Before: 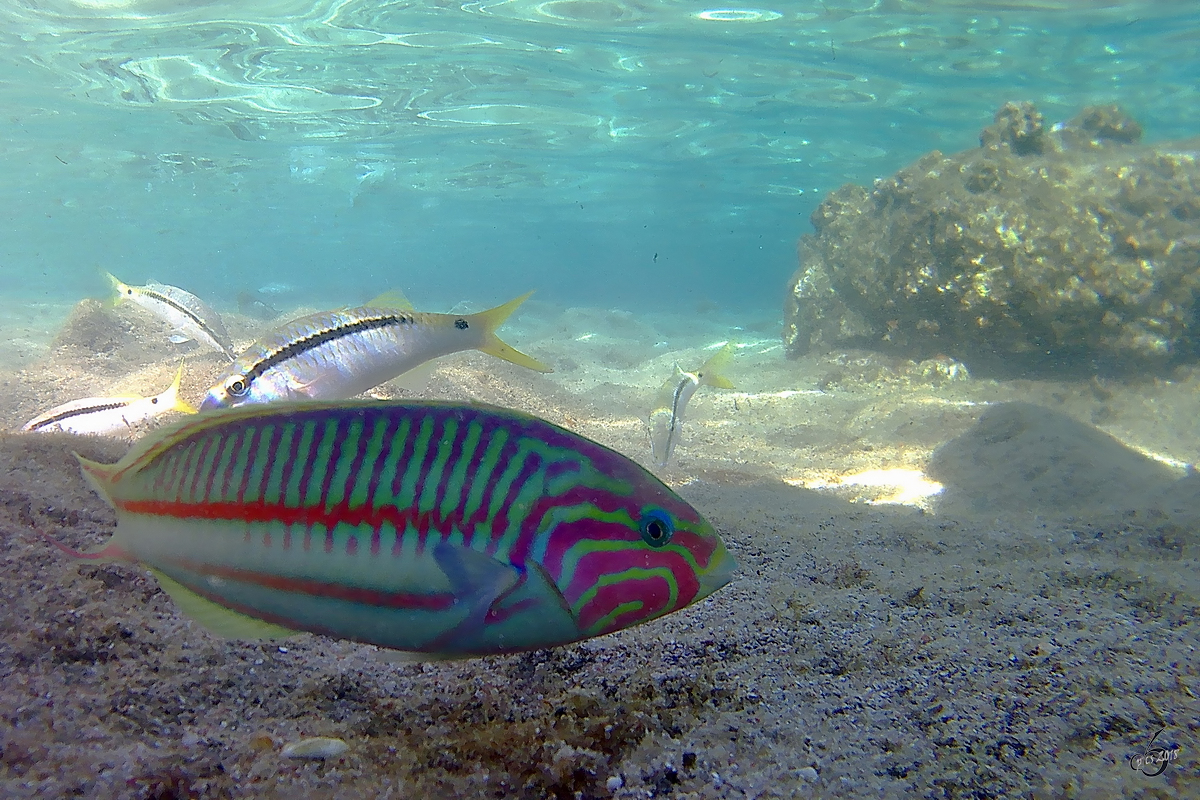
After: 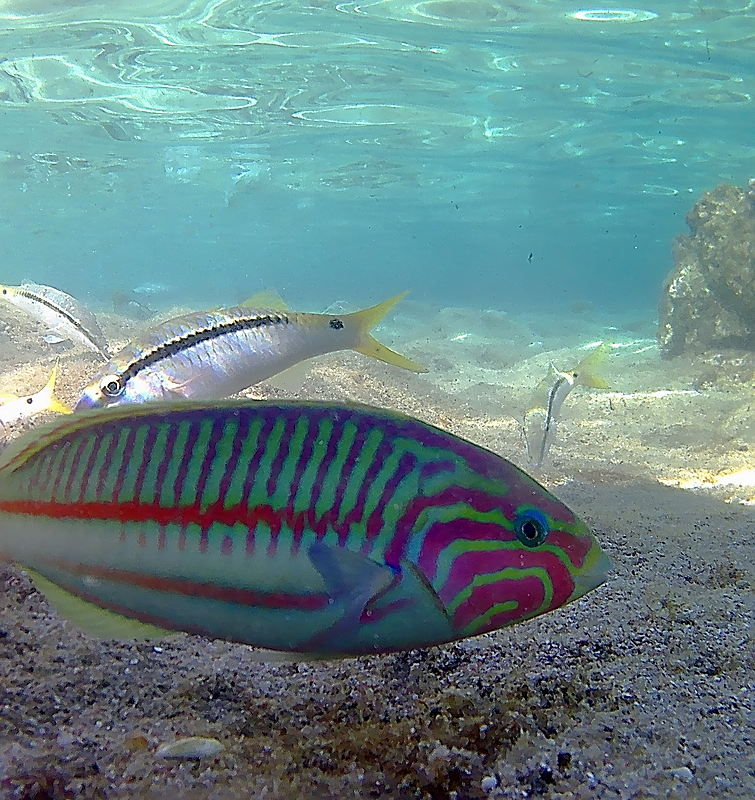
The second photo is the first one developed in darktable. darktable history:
sharpen: amount 0.585
crop: left 10.476%, right 26.557%
